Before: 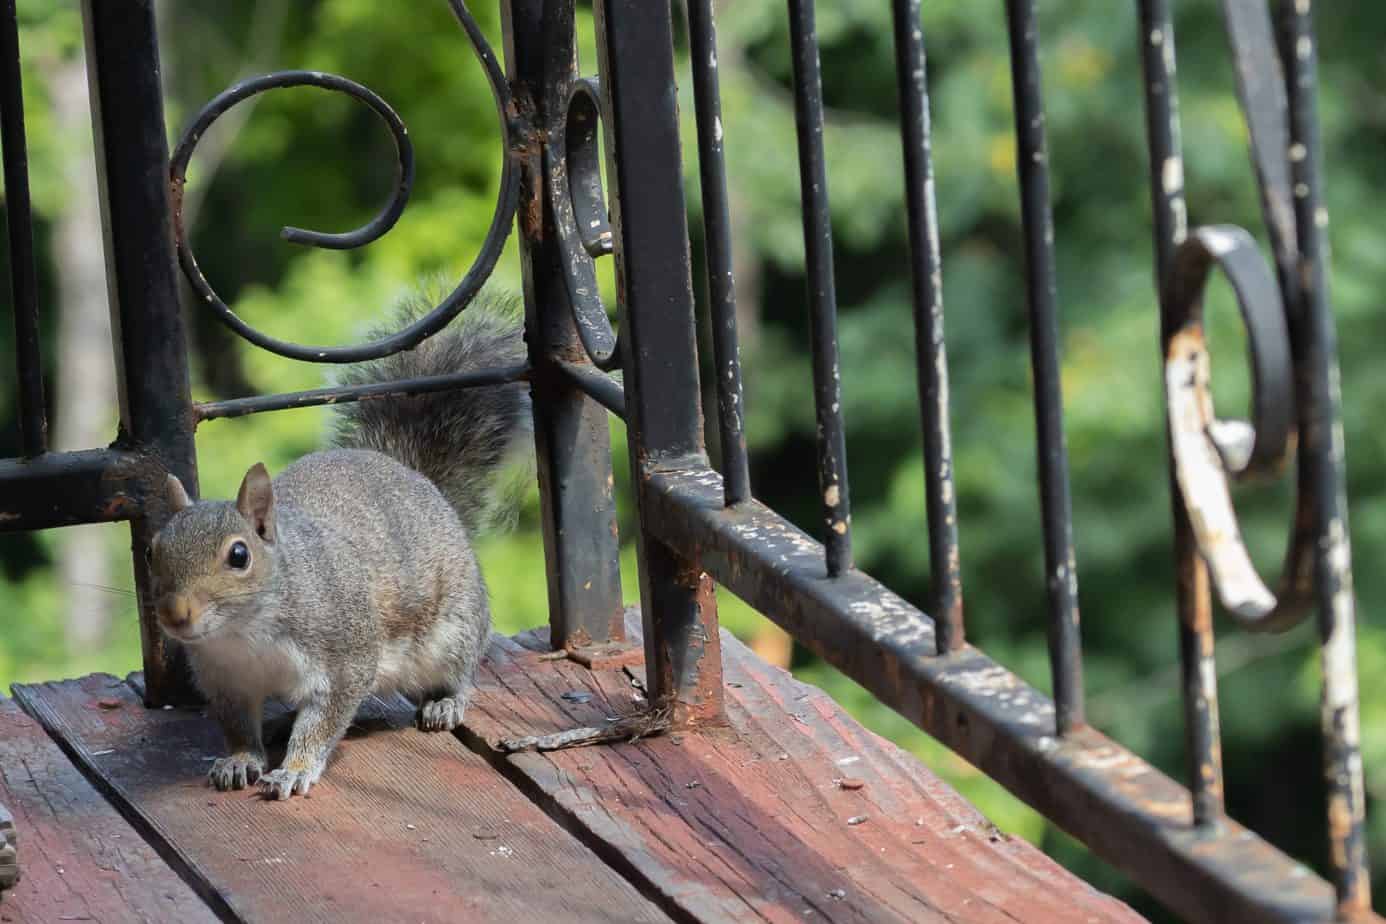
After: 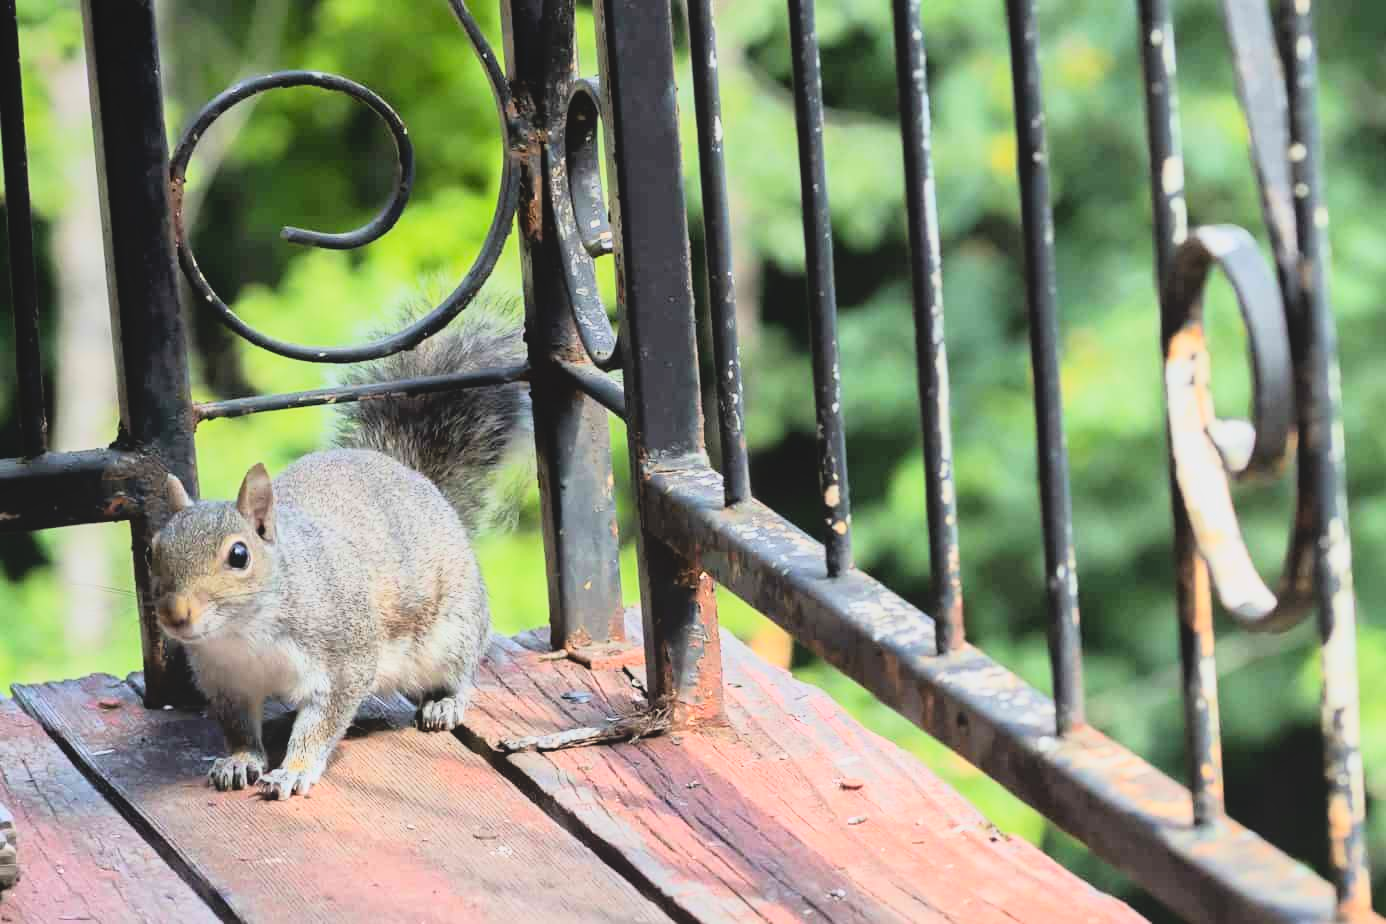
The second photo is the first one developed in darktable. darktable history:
local contrast: highlights 68%, shadows 64%, detail 84%, midtone range 0.331
base curve: curves: ch0 [(0, 0) (0.012, 0.01) (0.073, 0.168) (0.31, 0.711) (0.645, 0.957) (1, 1)]
